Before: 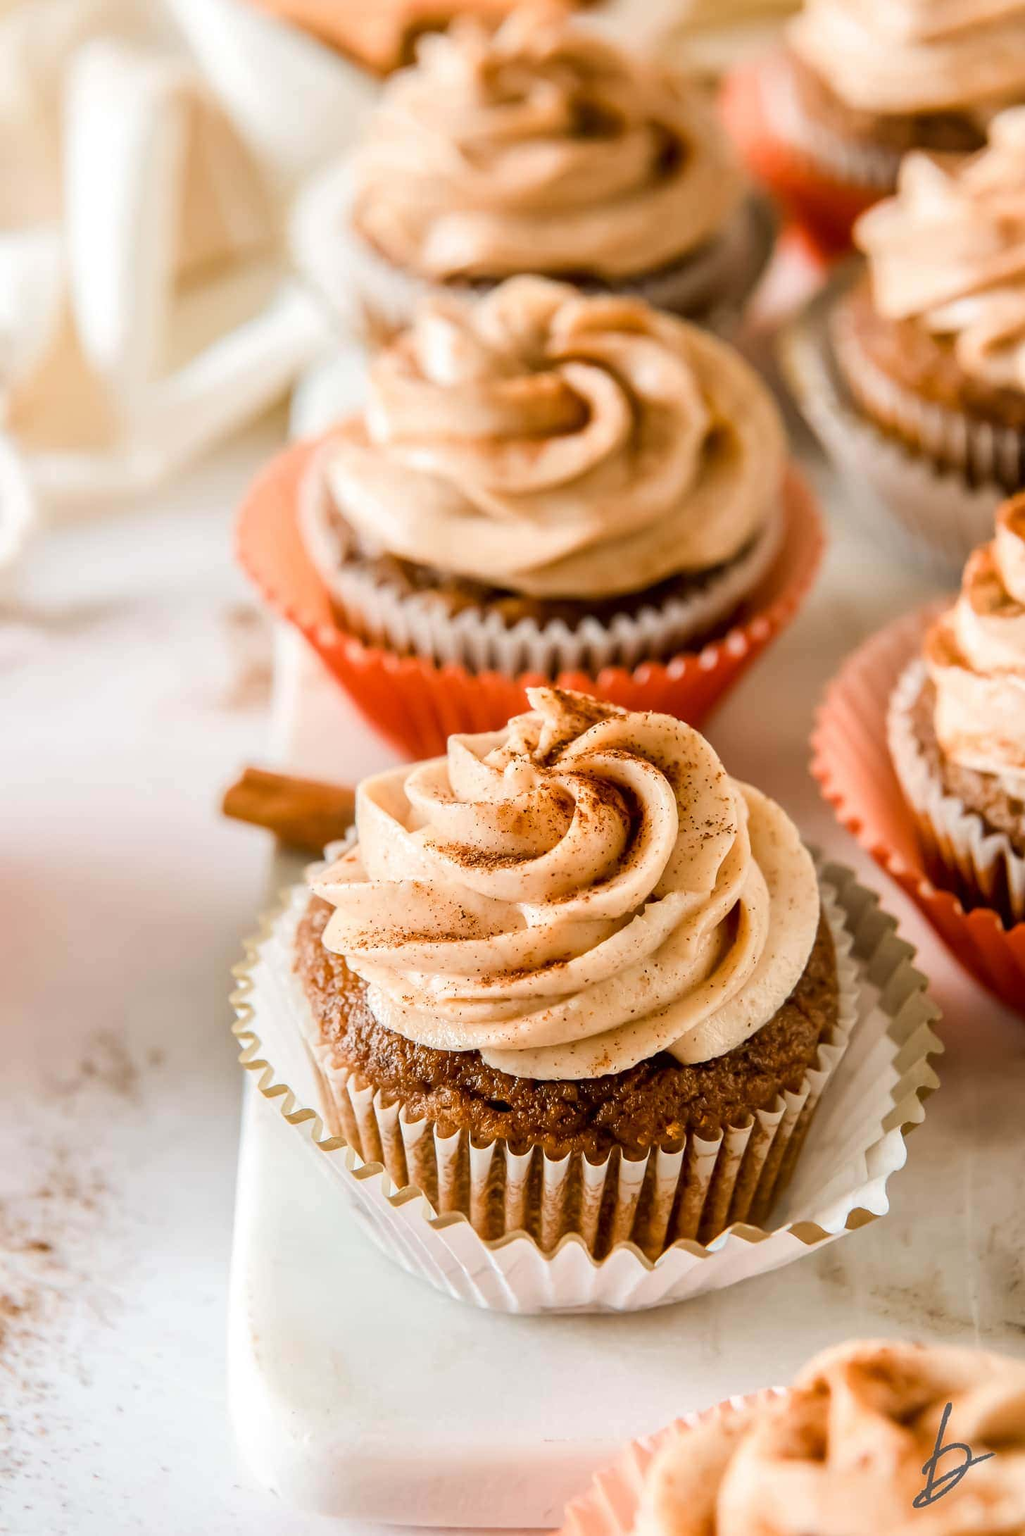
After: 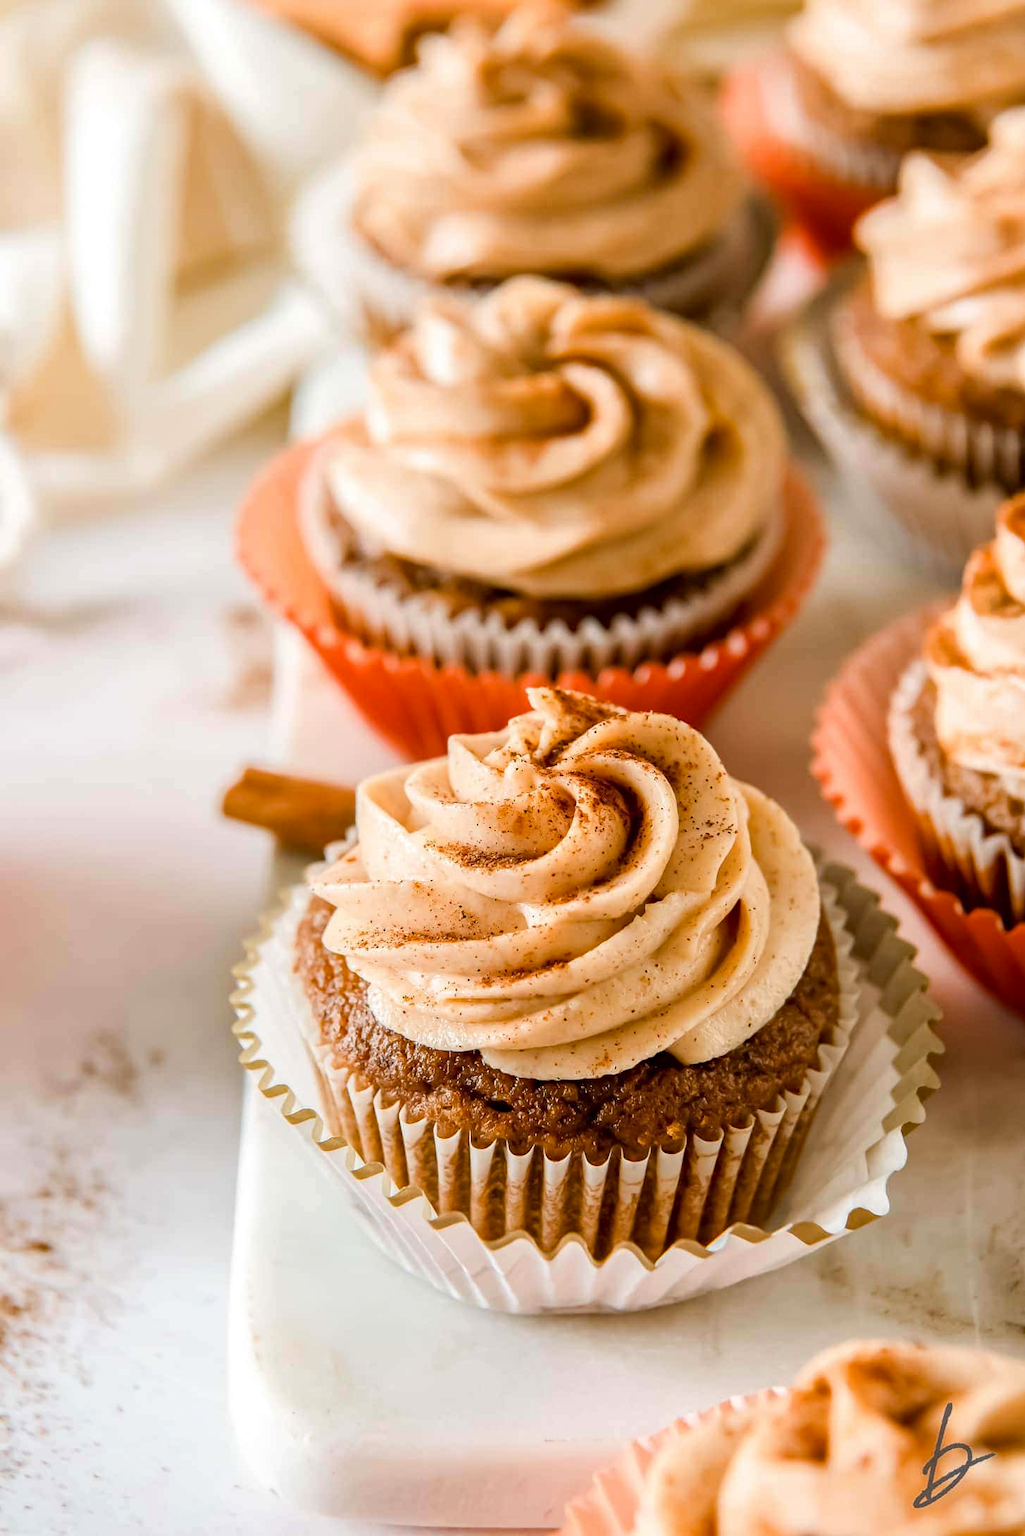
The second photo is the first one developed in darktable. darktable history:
haze removal: strength 0.303, distance 0.243, compatibility mode true, adaptive false
